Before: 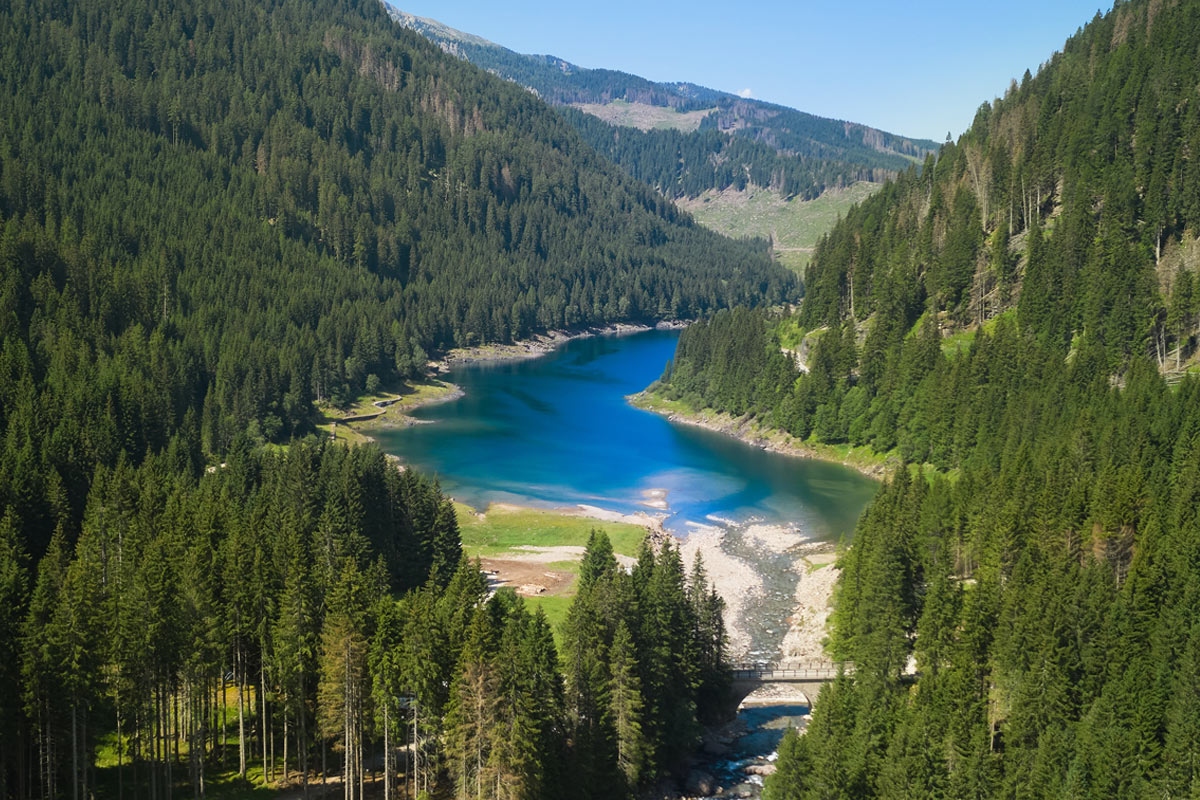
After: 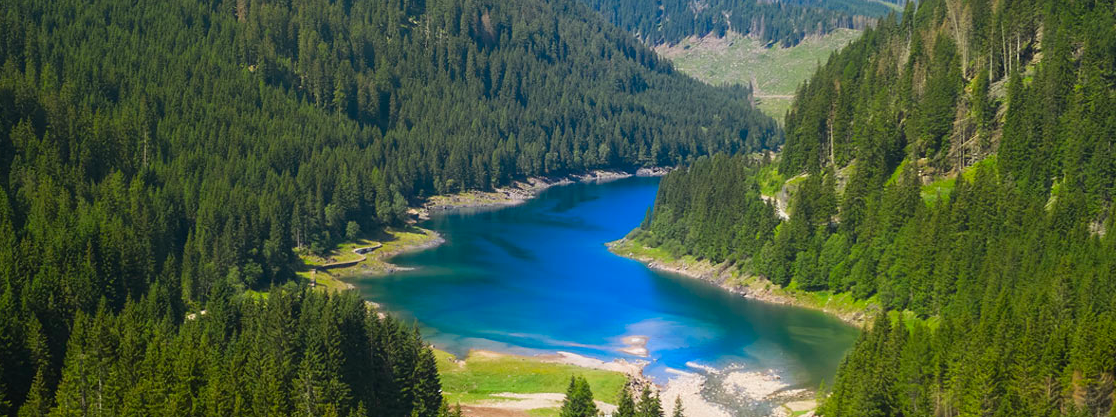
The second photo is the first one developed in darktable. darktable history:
crop: left 1.744%, top 19.225%, right 5.069%, bottom 28.357%
color correction: saturation 1.34
